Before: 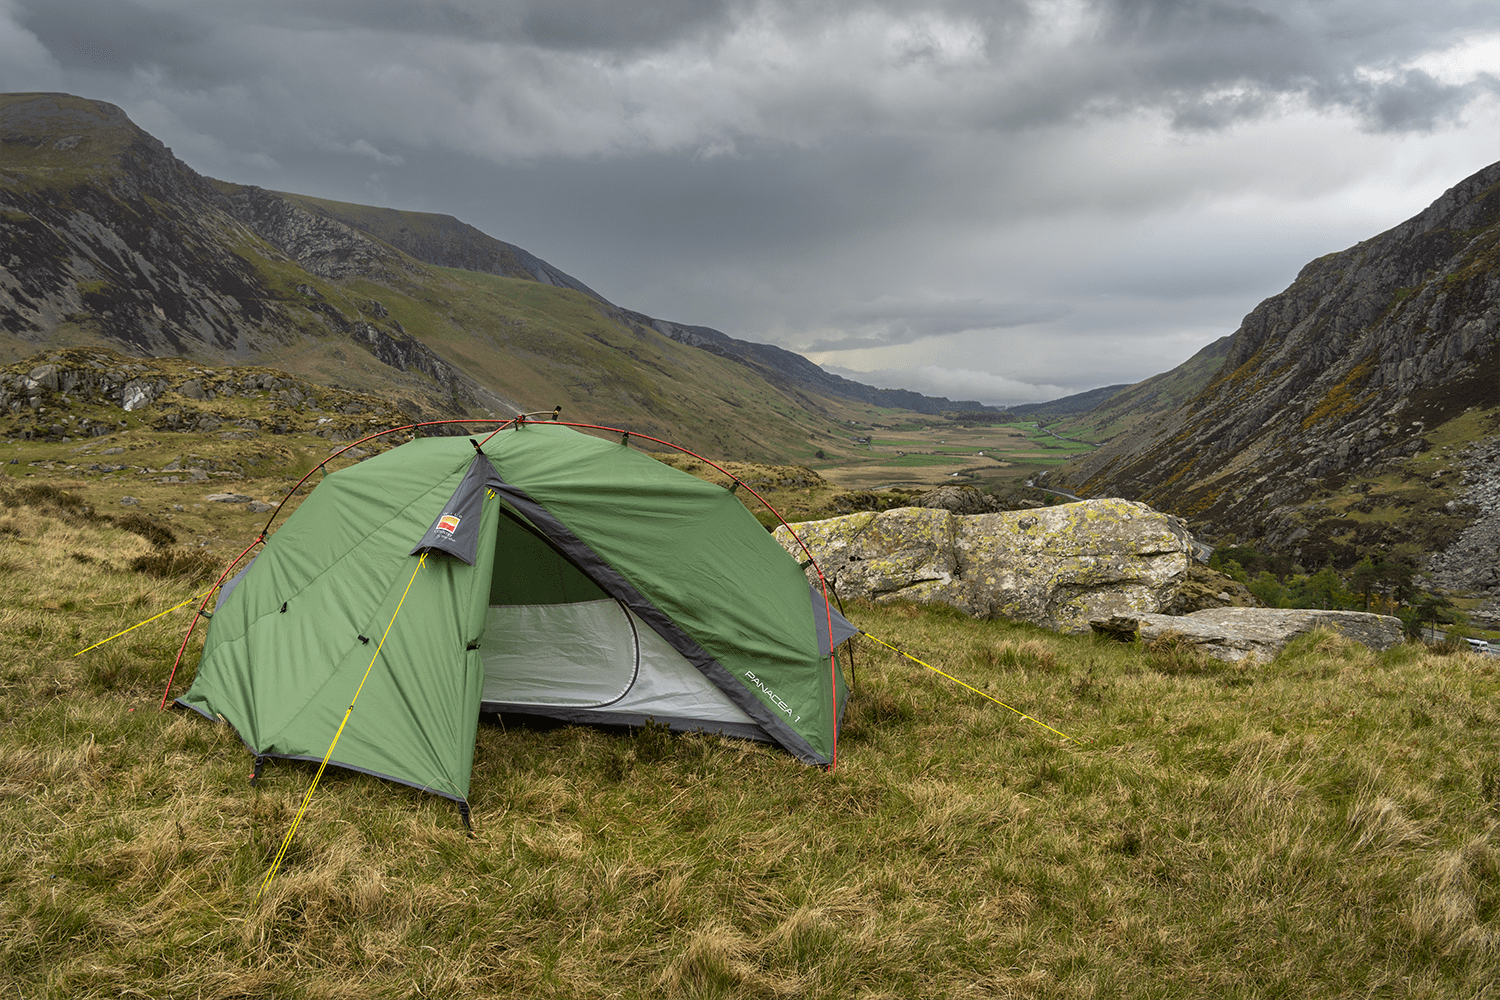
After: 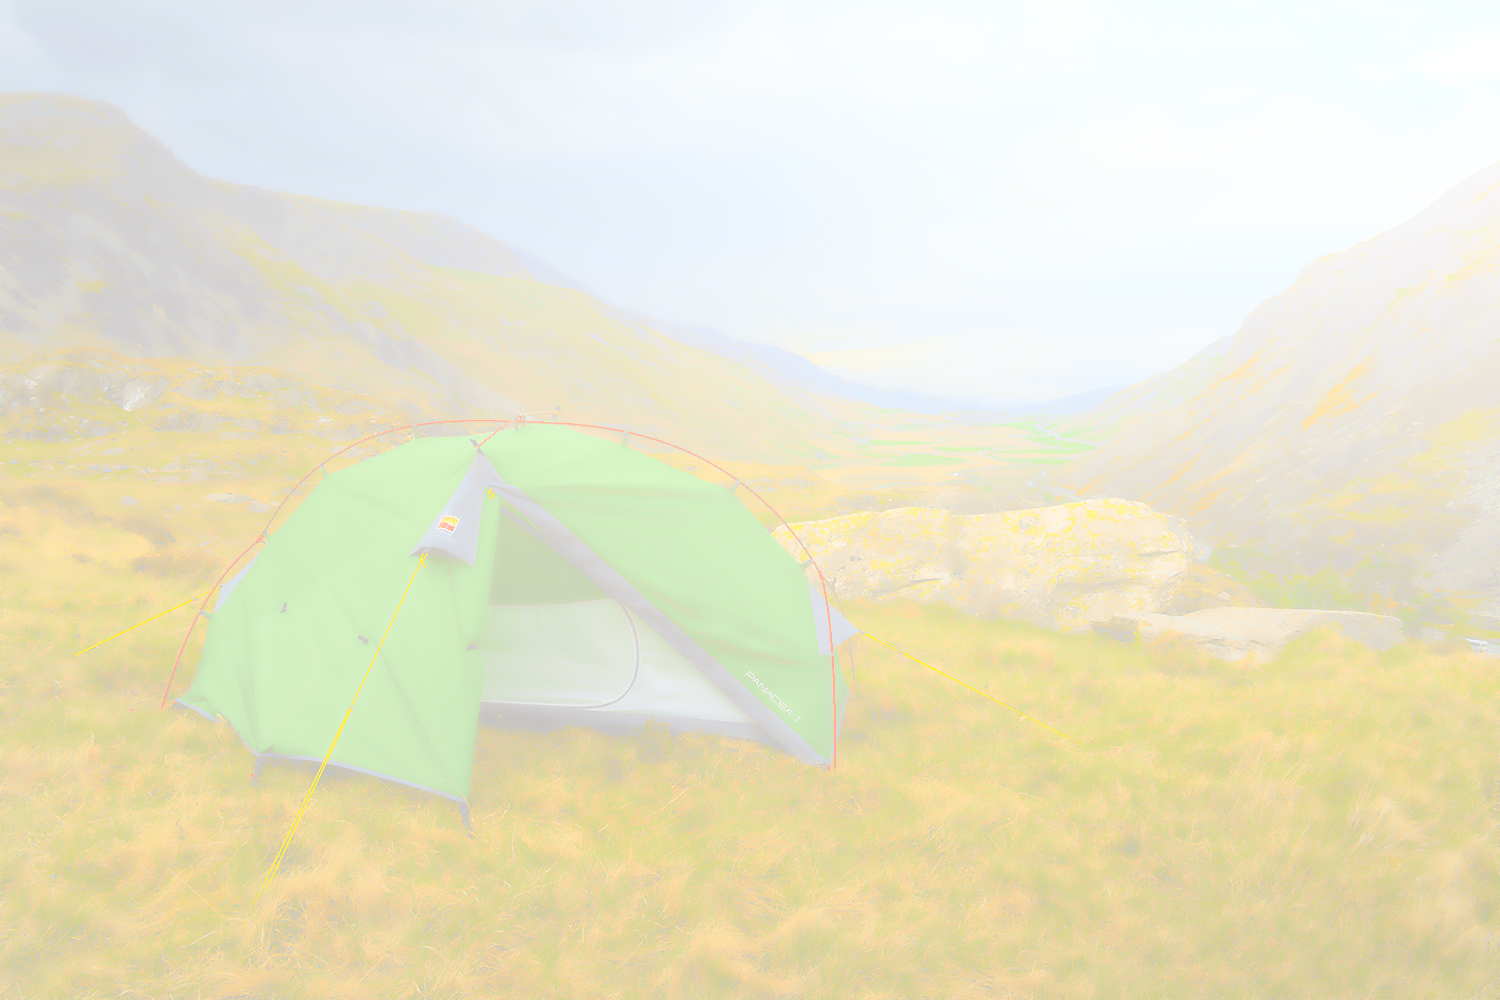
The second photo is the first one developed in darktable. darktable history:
graduated density: rotation -180°, offset 24.95
lowpass: radius 4, soften with bilateral filter, unbound 0
sharpen: amount 0.2
bloom: size 85%, threshold 5%, strength 85%
